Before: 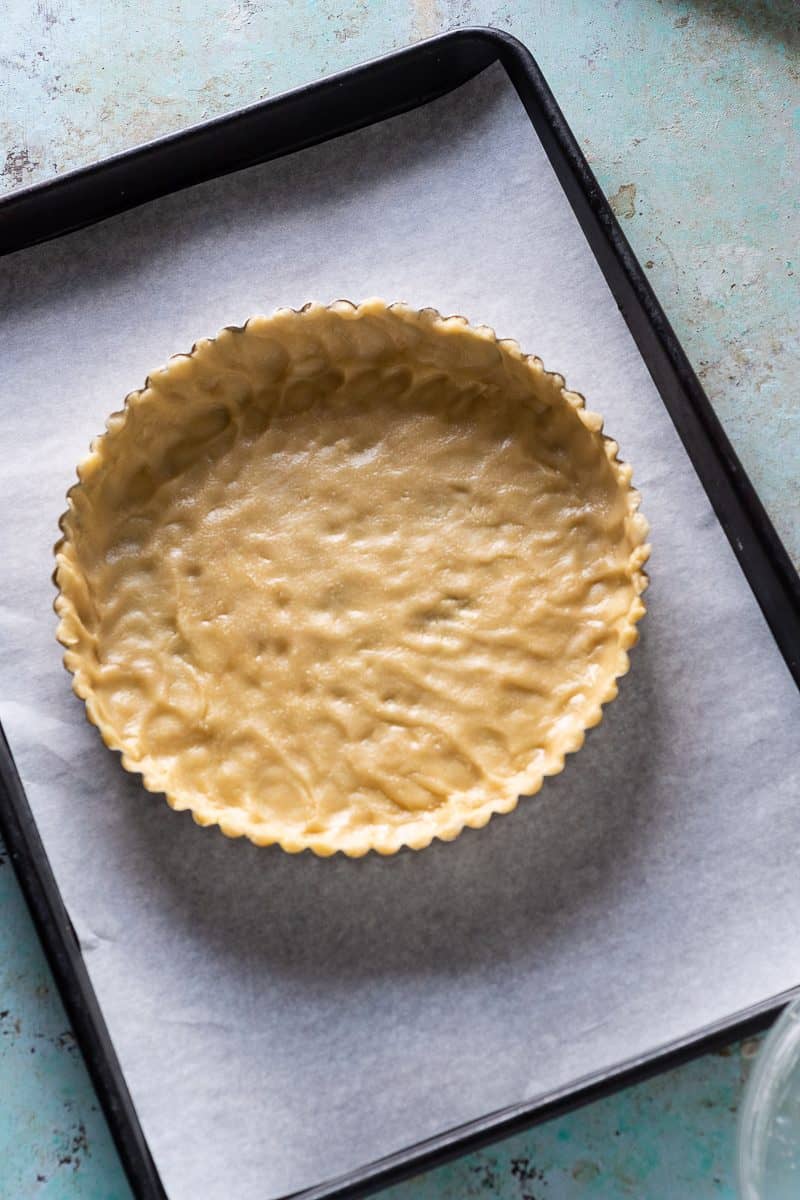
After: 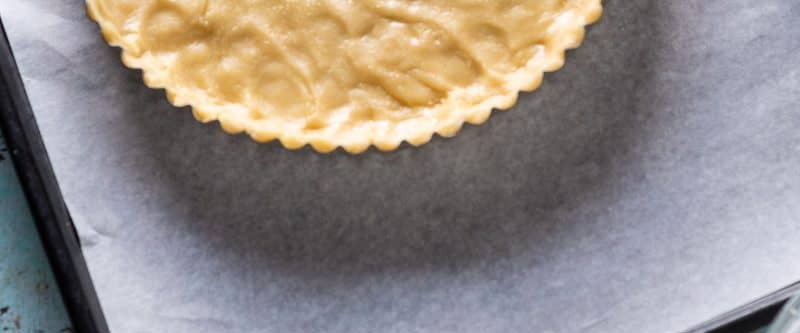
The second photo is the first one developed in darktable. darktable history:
crop and rotate: top 58.7%, bottom 13.487%
